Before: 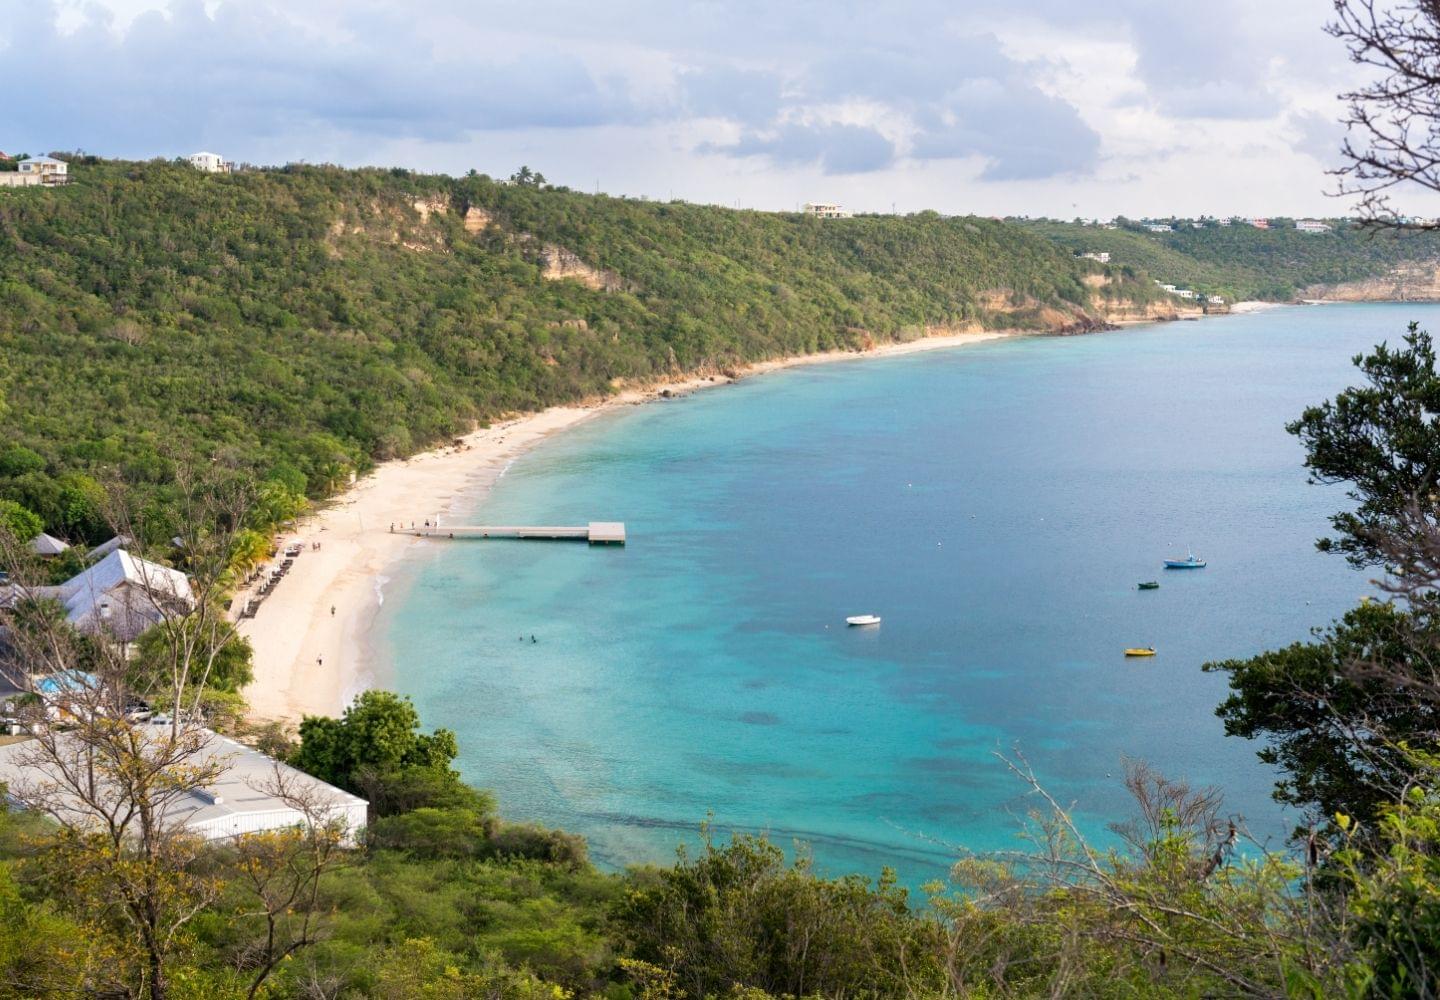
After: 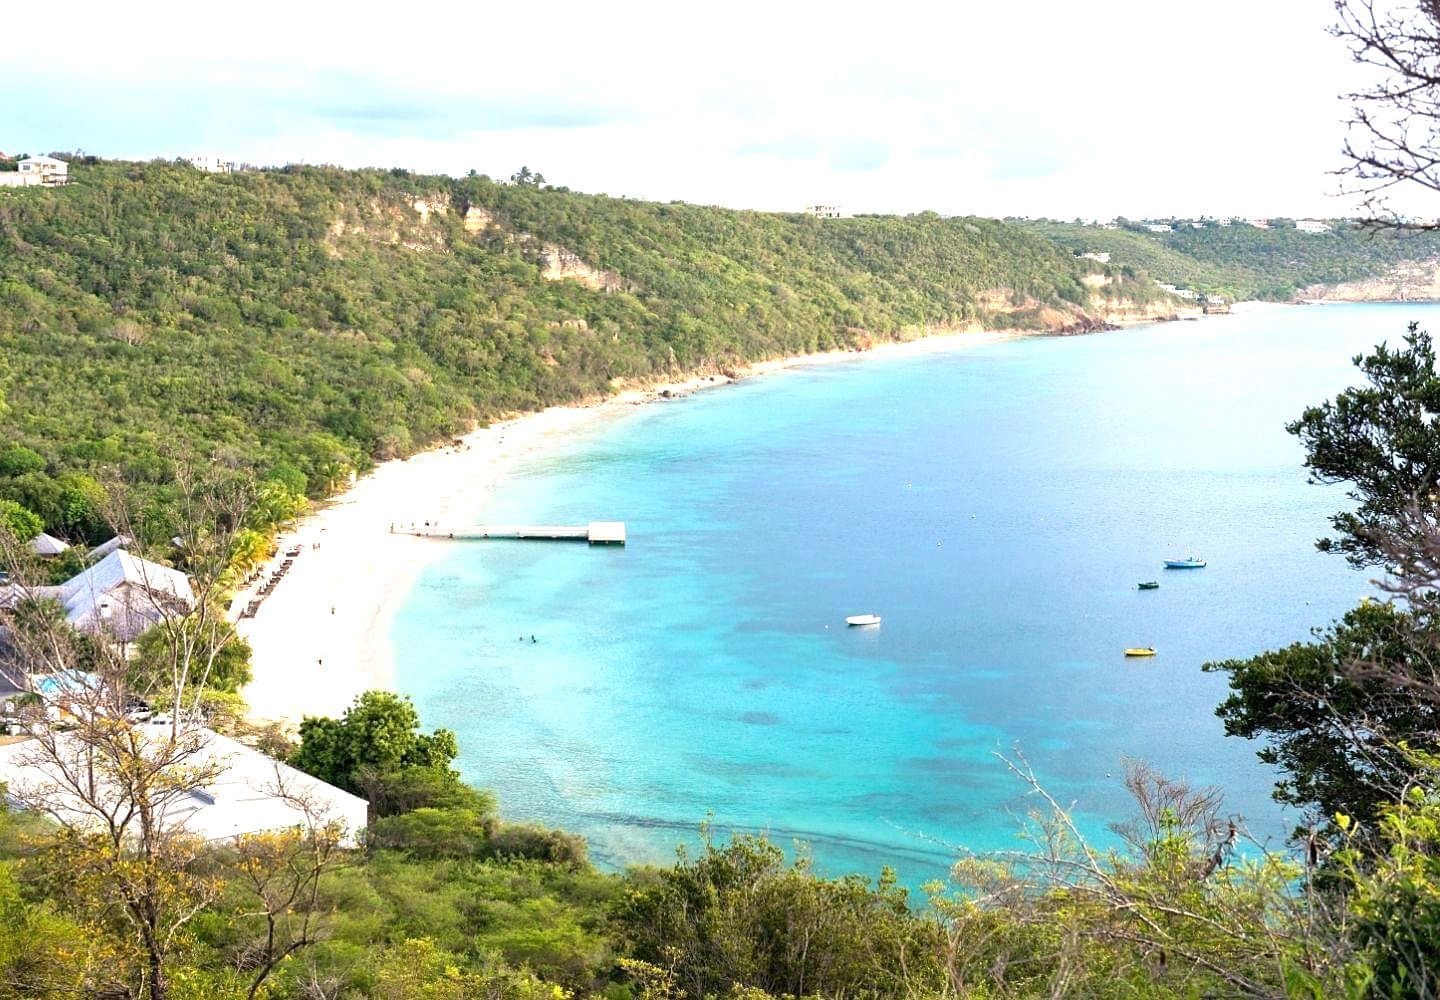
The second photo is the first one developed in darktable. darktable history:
exposure: exposure 0.943 EV, compensate exposure bias true, compensate highlight preservation false
sharpen: radius 1.05
